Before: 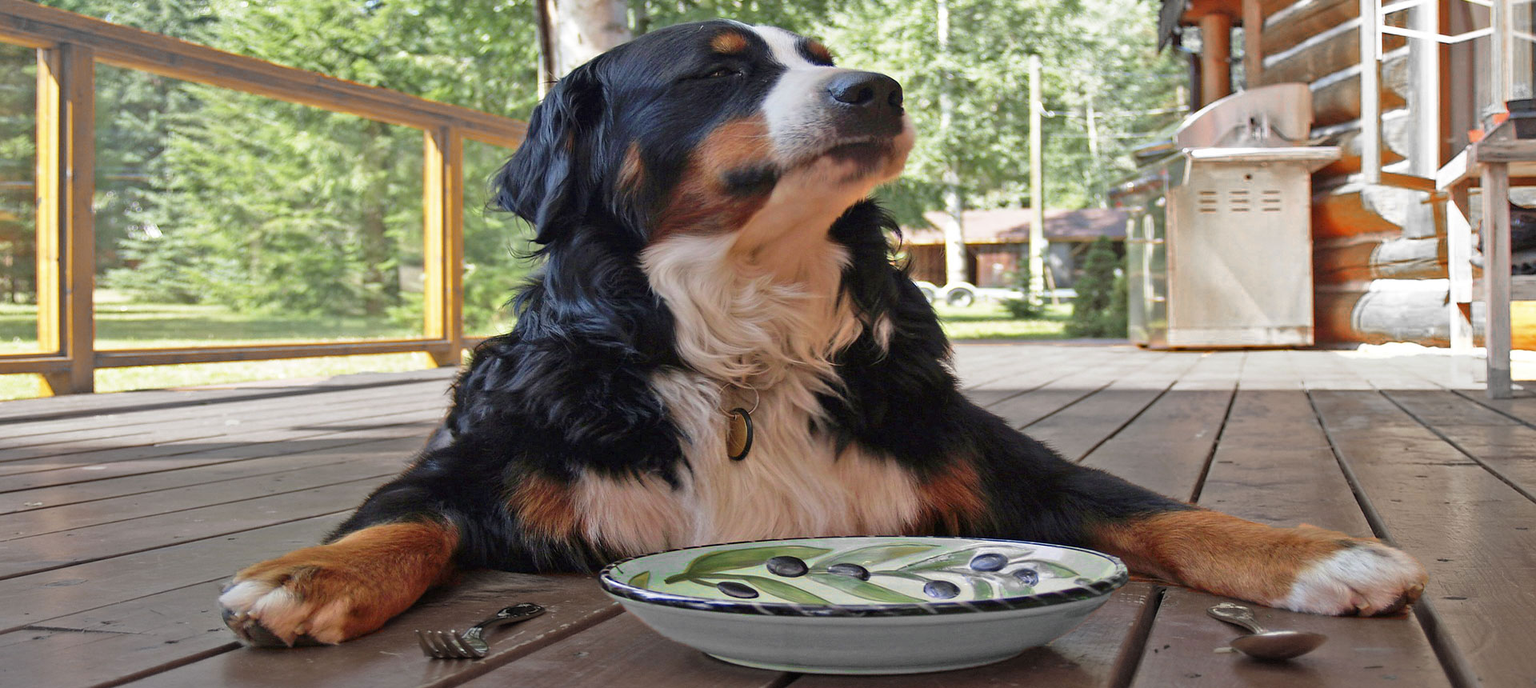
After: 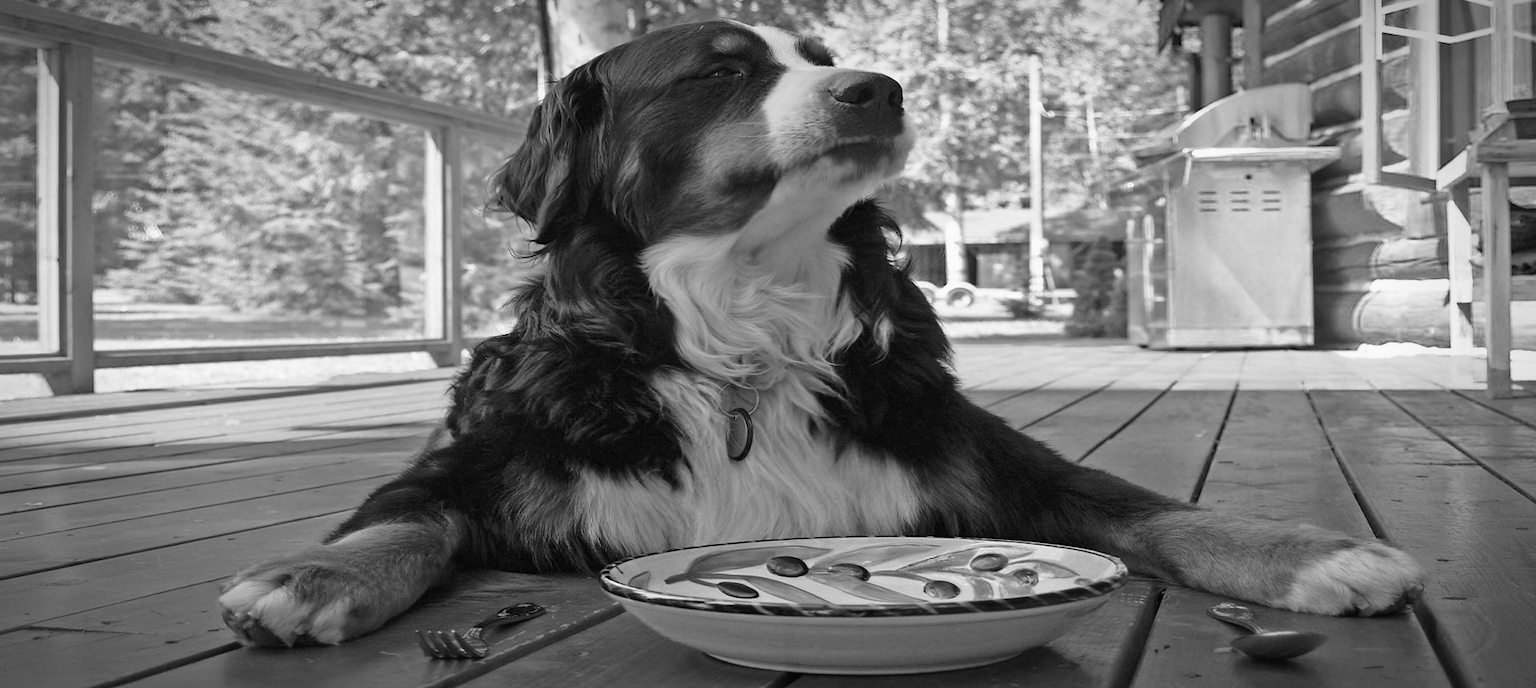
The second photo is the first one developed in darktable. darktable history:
vignetting: automatic ratio true
monochrome: a 32, b 64, size 2.3
